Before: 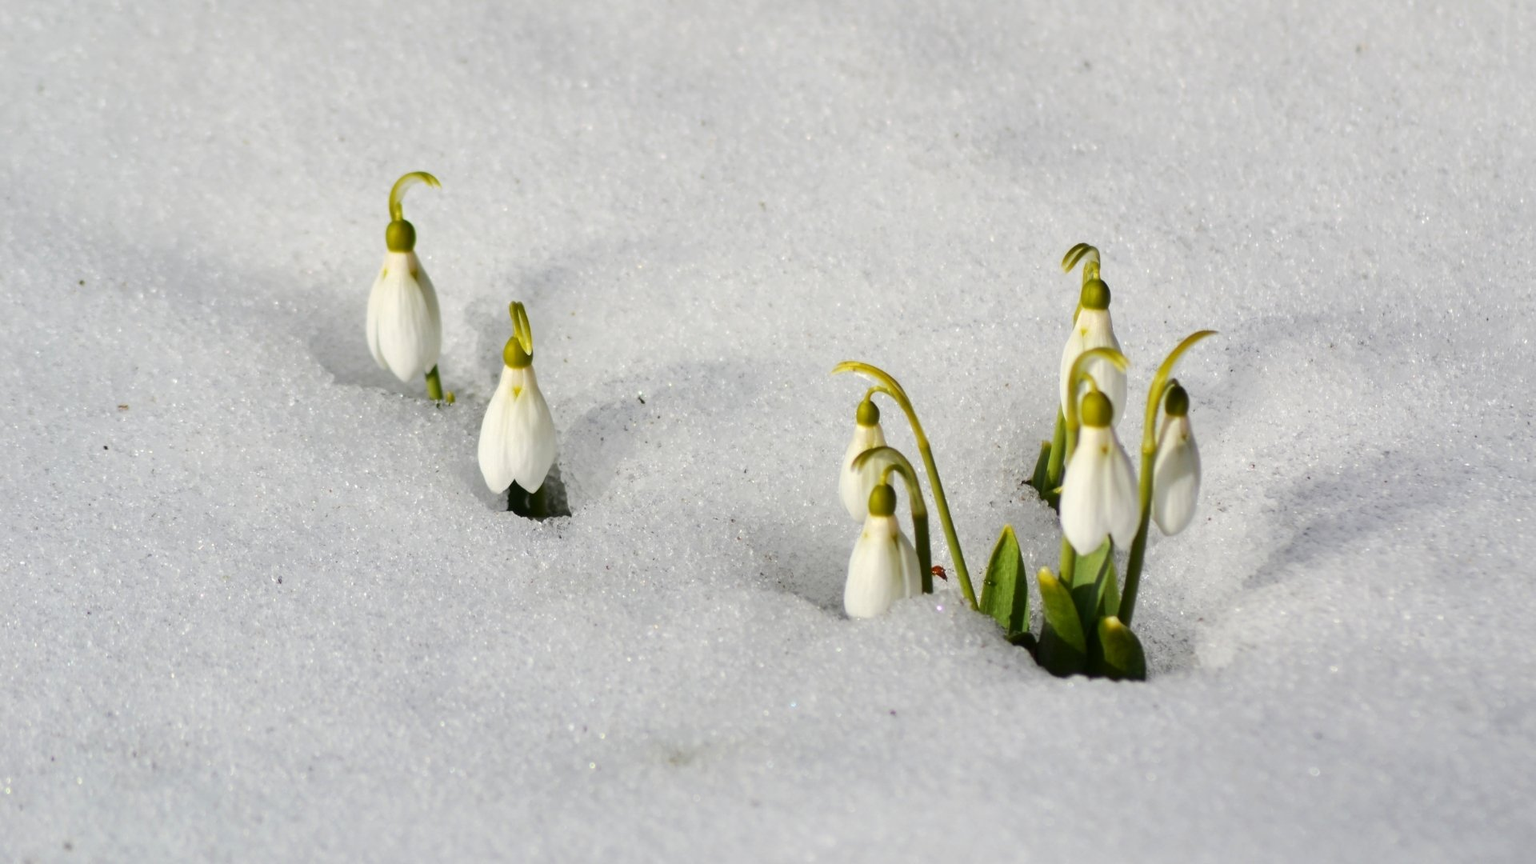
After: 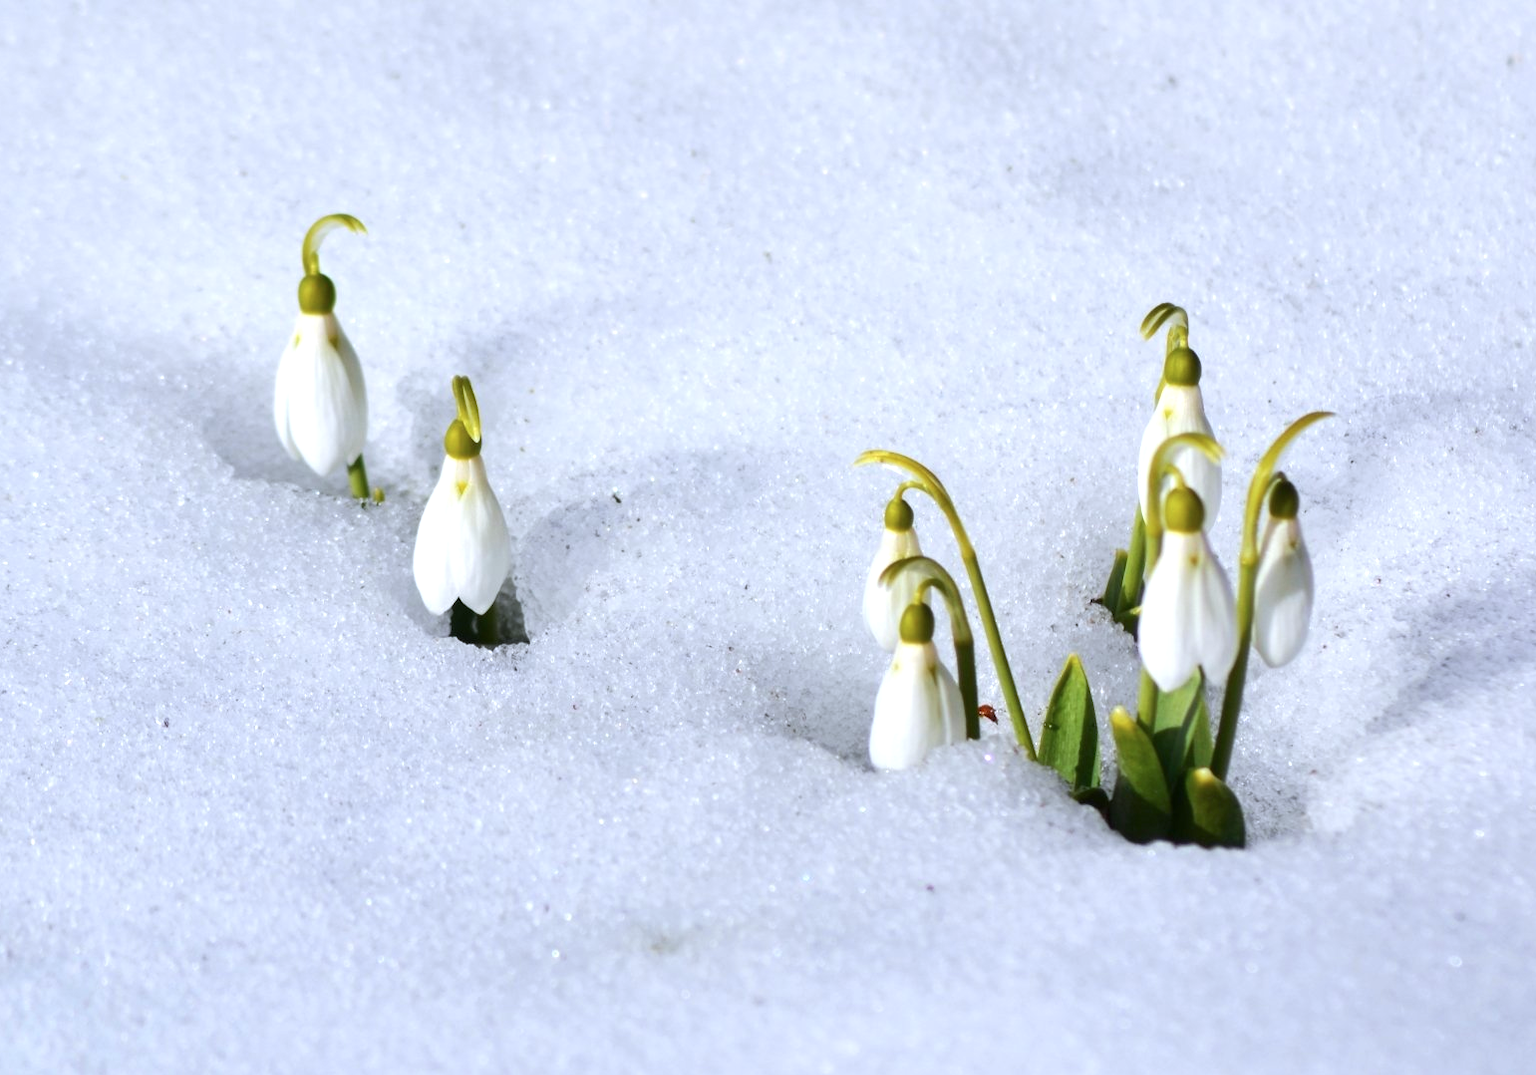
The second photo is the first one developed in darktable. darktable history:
crop and rotate: left 9.58%, right 10.12%
color calibration: illuminant as shot in camera, x 0.37, y 0.382, temperature 4319.43 K
exposure: exposure 0.406 EV, compensate highlight preservation false
